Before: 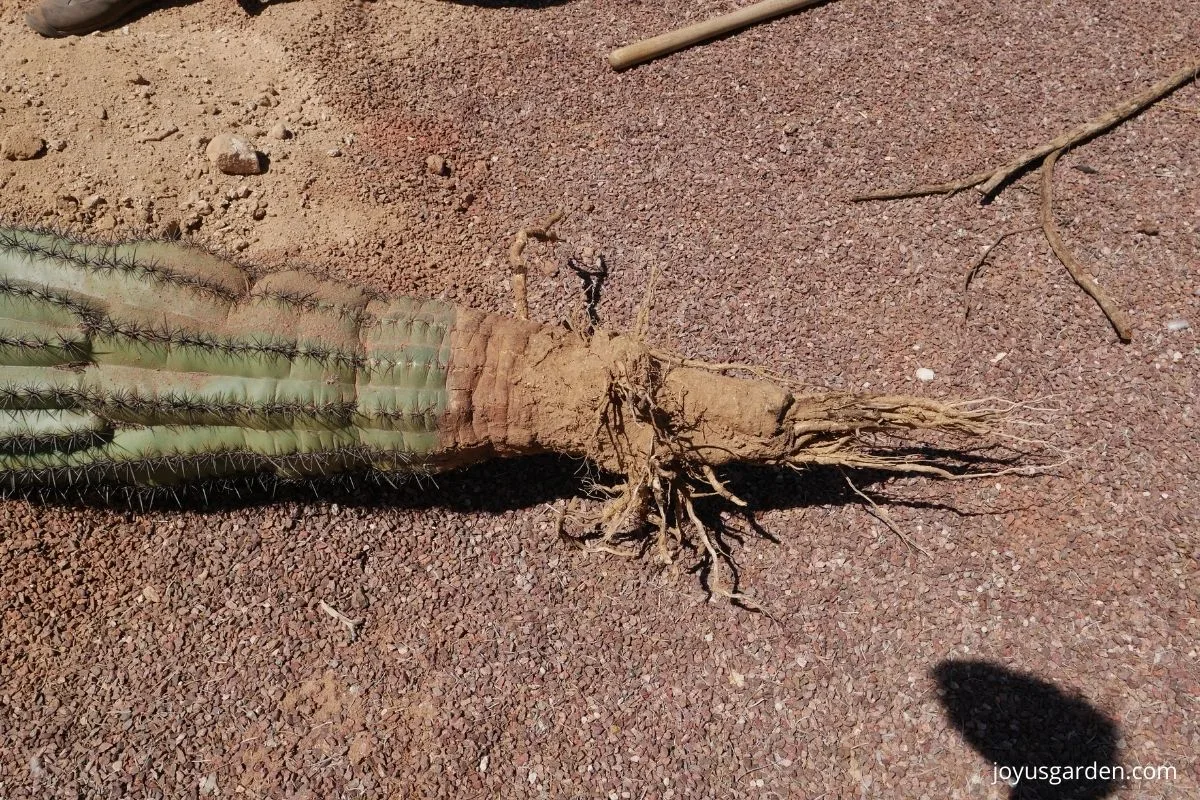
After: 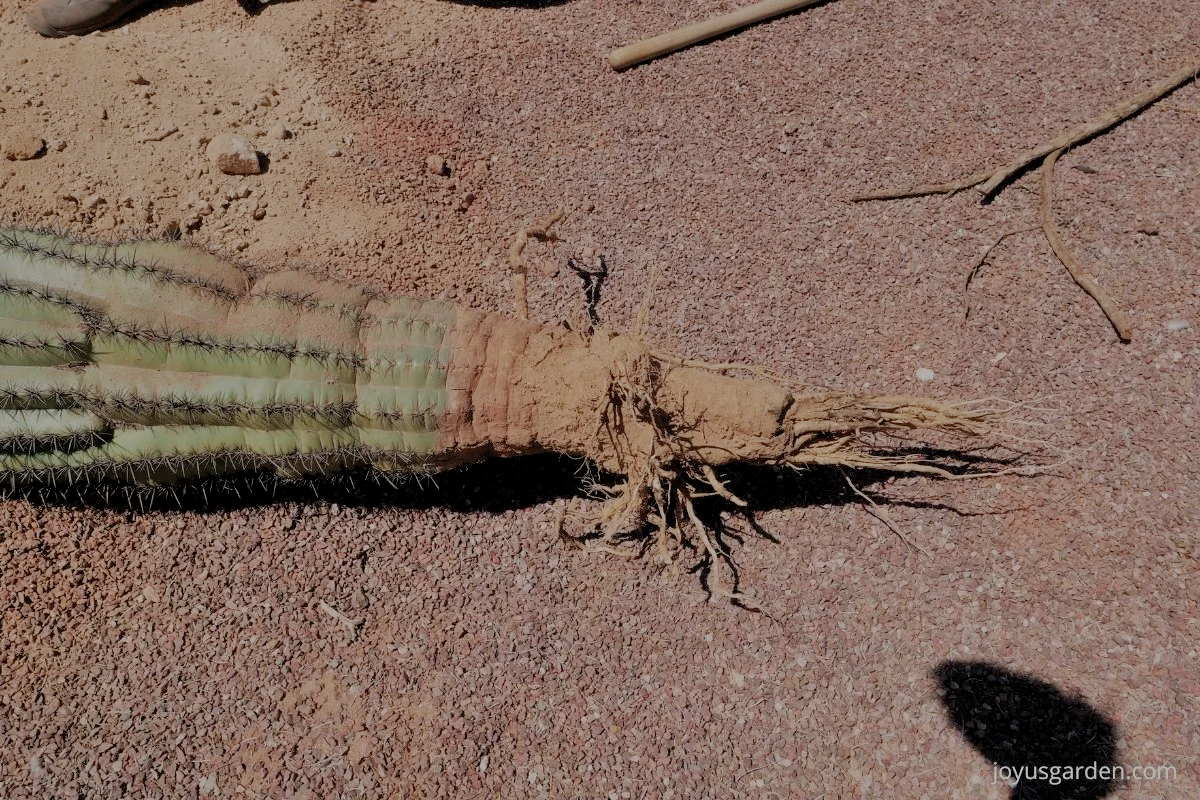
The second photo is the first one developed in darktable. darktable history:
shadows and highlights: soften with gaussian
filmic rgb: black relative exposure -6.99 EV, white relative exposure 5.99 EV, threshold 5.95 EV, target black luminance 0%, hardness 2.77, latitude 61.06%, contrast 0.689, highlights saturation mix 10.3%, shadows ↔ highlights balance -0.047%, enable highlight reconstruction true
